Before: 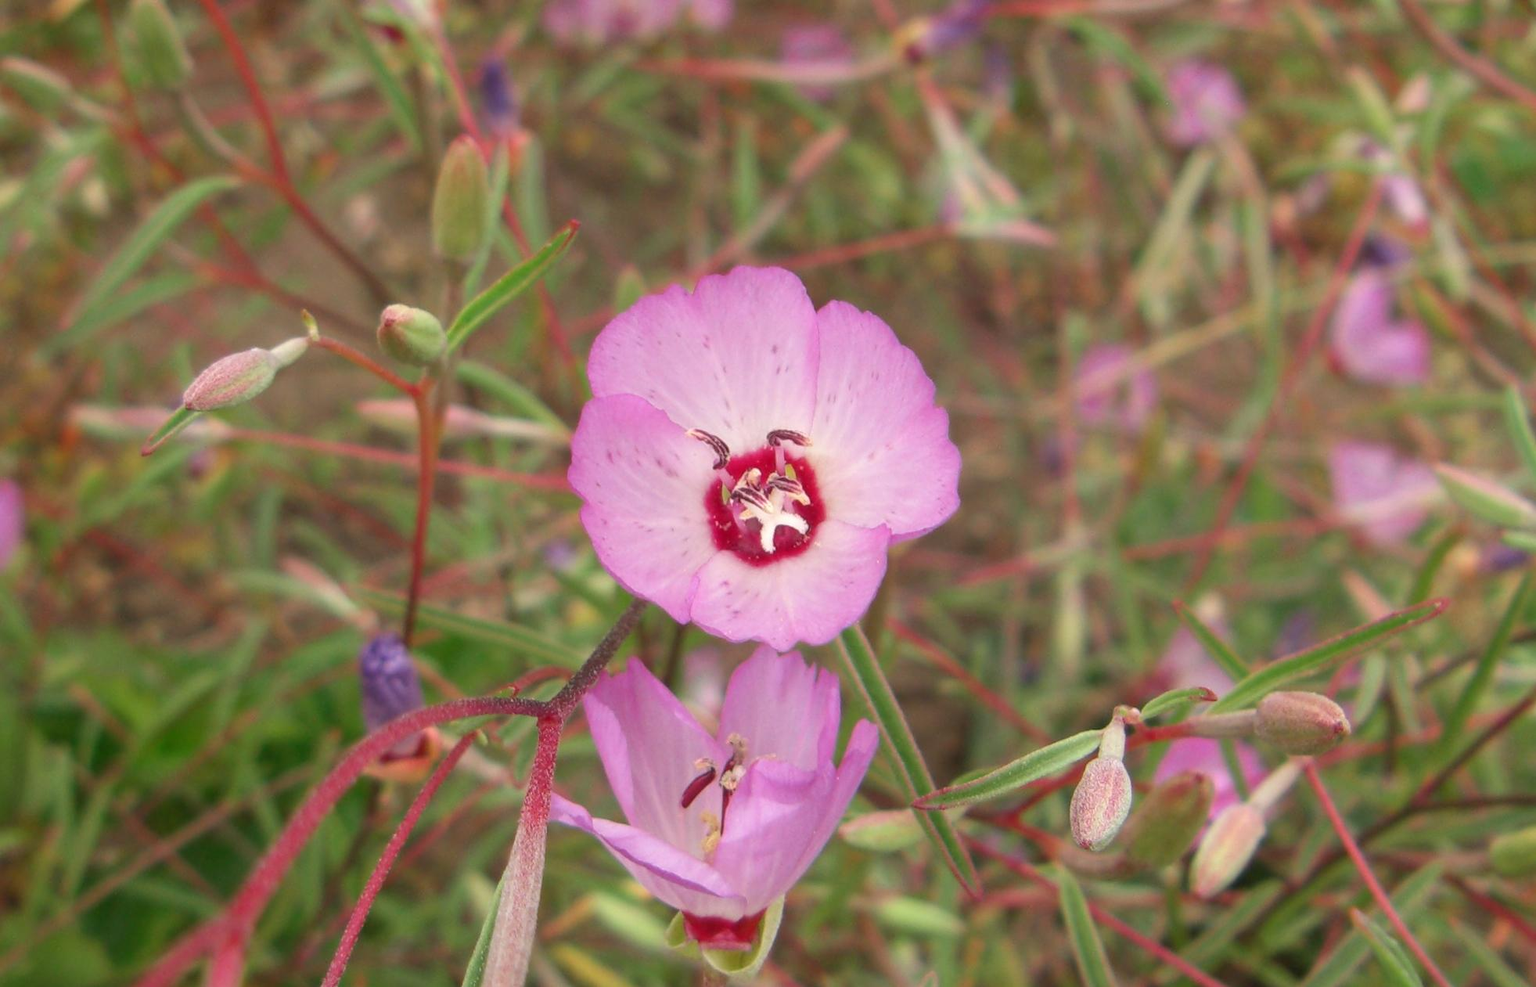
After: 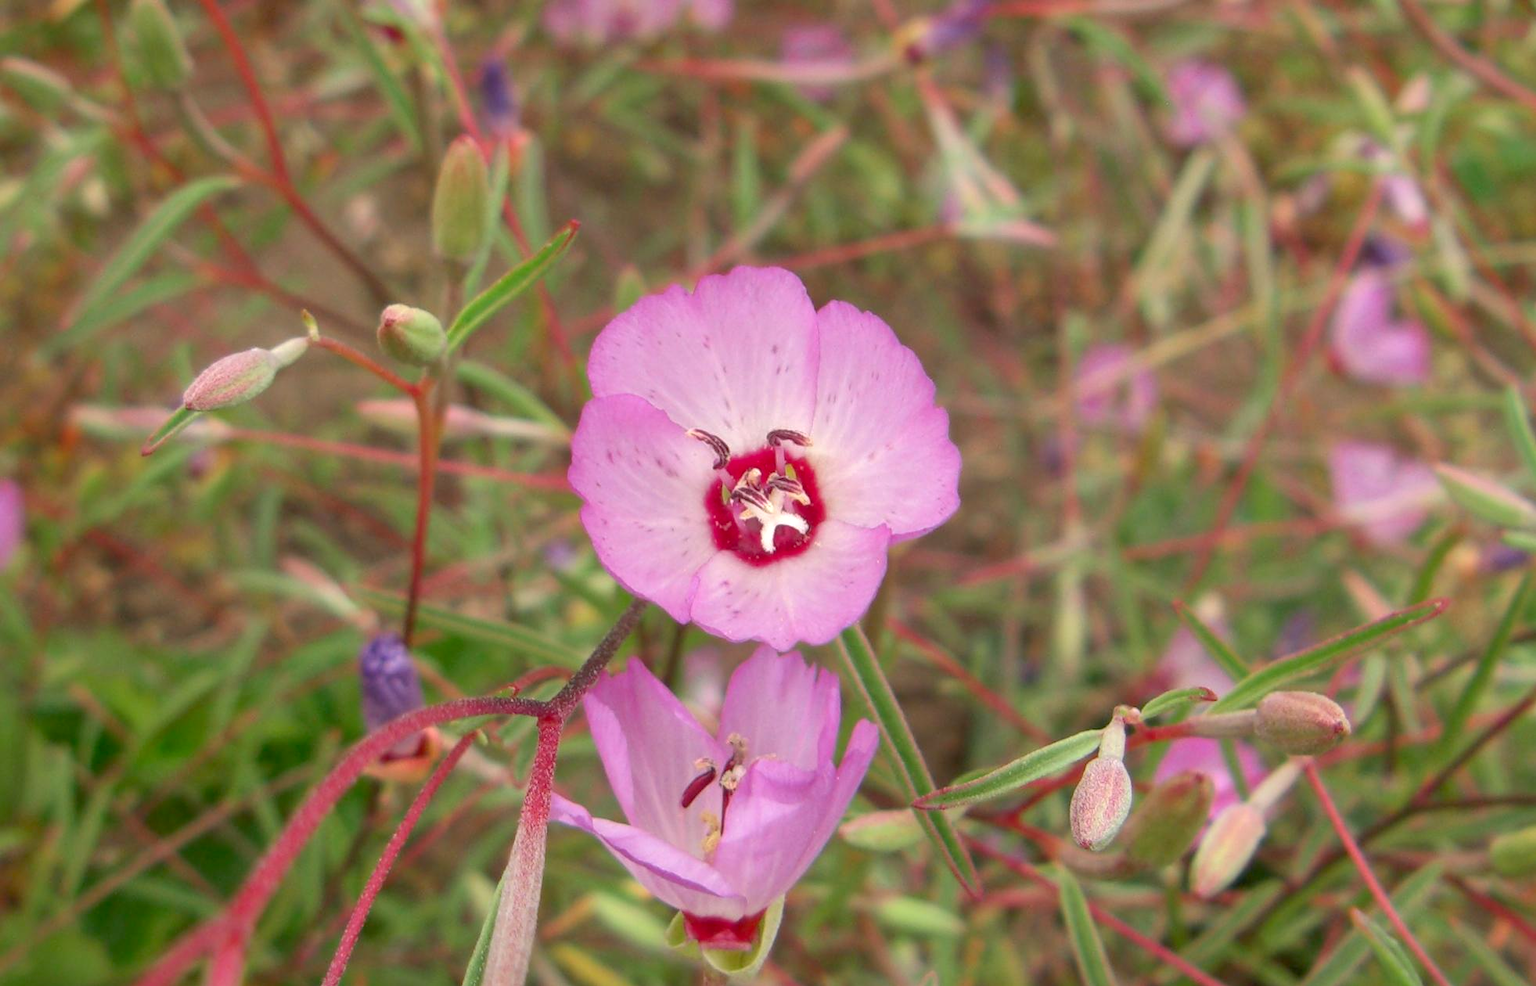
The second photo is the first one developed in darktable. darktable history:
exposure: black level correction 0.007, exposure 0.159 EV, compensate highlight preservation false
shadows and highlights: on, module defaults
